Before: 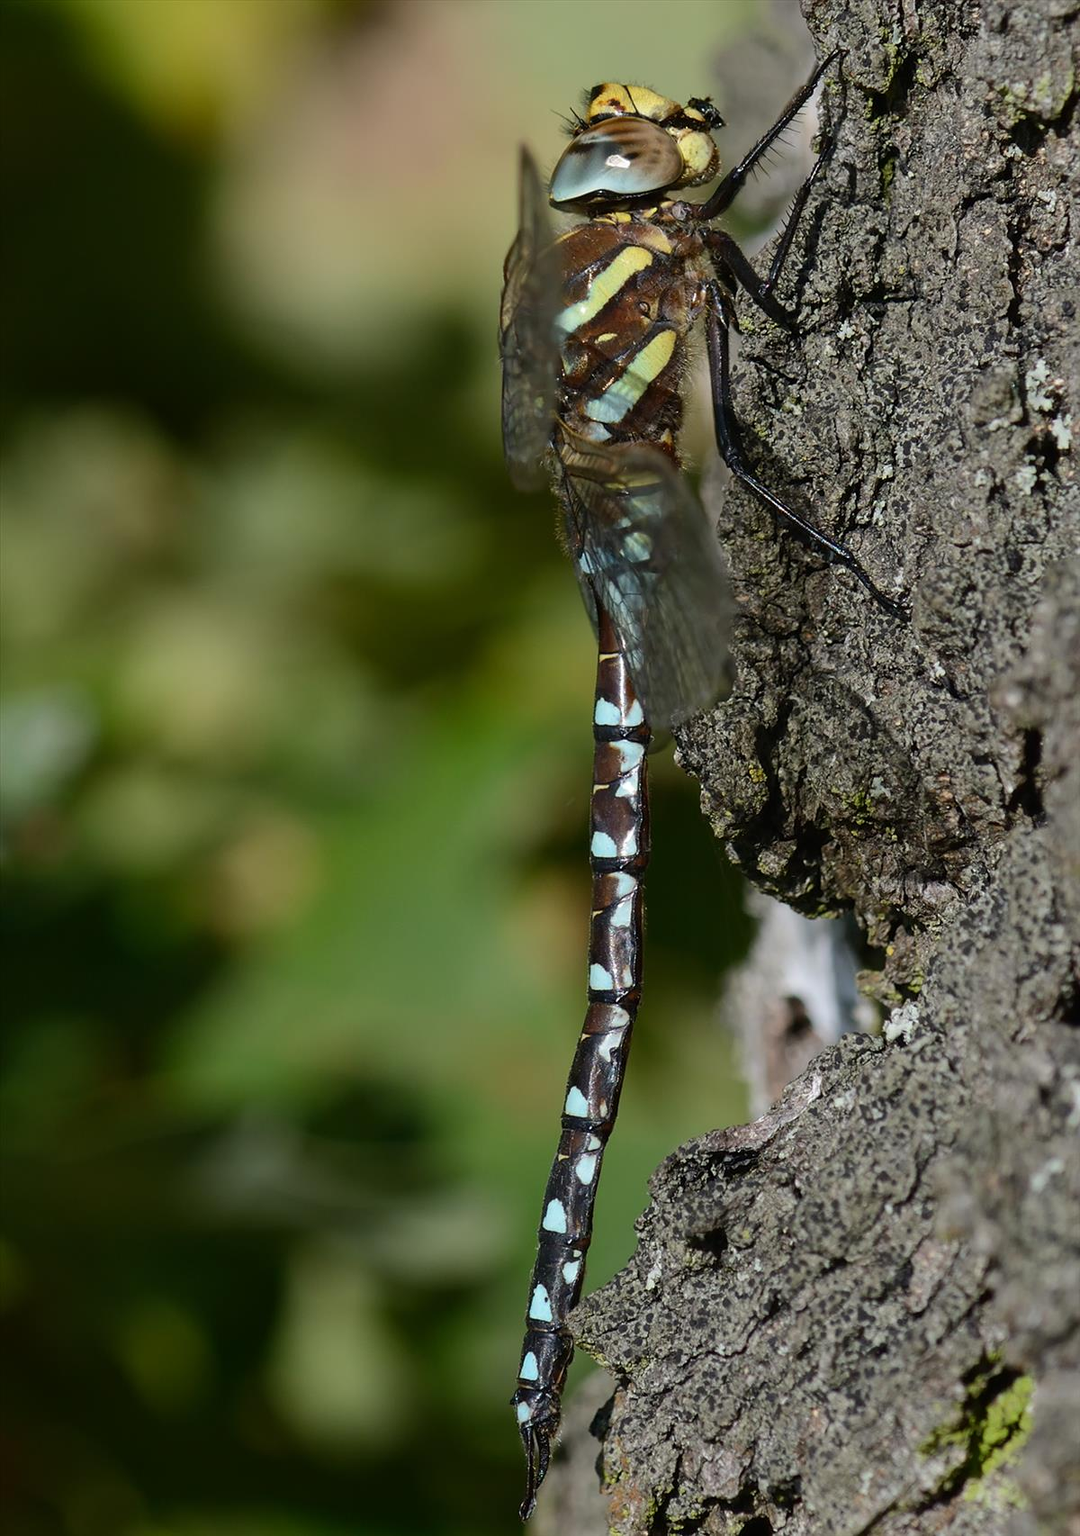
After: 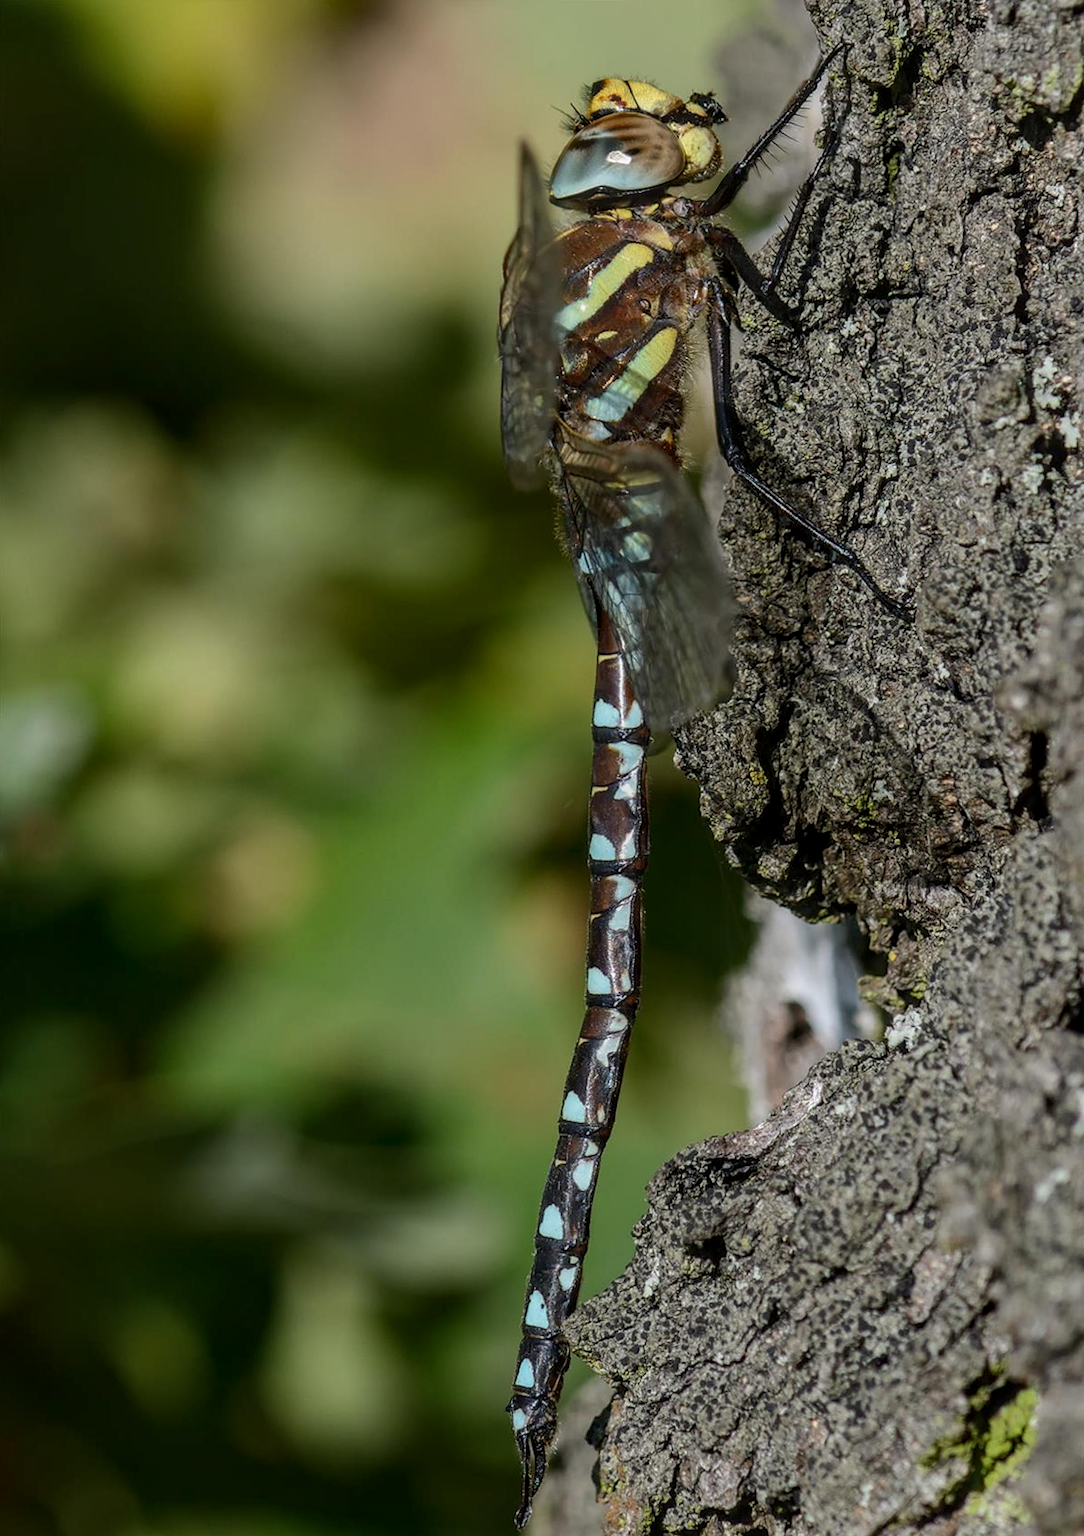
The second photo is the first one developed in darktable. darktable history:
local contrast: highlights 0%, shadows 0%, detail 133%
rotate and perspective: rotation 0.192°, lens shift (horizontal) -0.015, crop left 0.005, crop right 0.996, crop top 0.006, crop bottom 0.99
